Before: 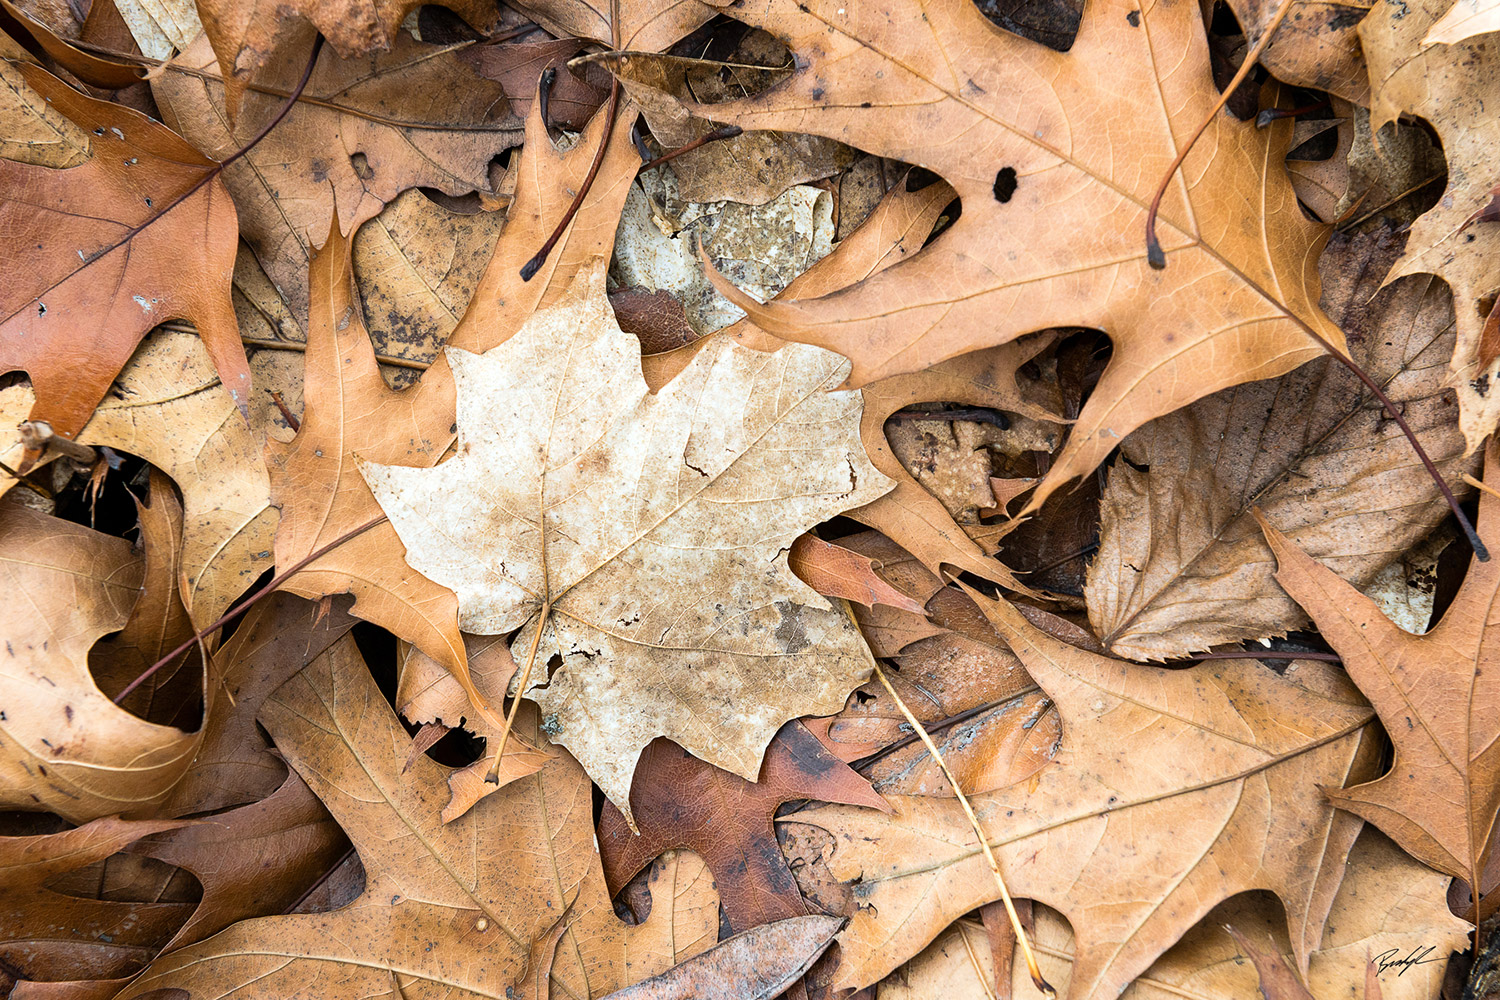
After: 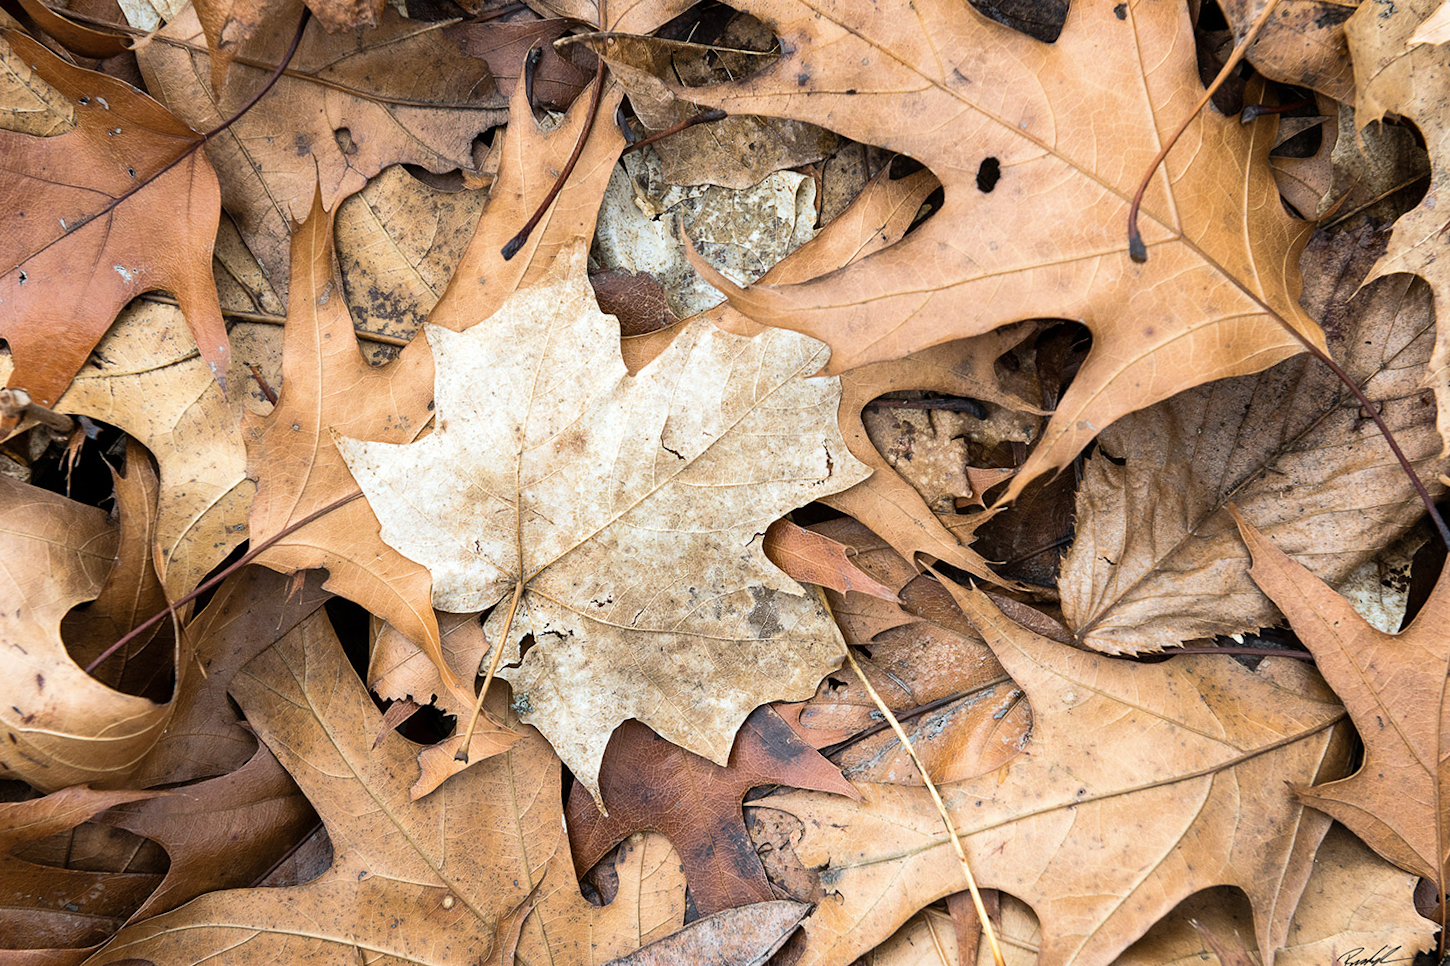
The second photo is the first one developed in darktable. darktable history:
crop and rotate: angle -1.32°
contrast brightness saturation: saturation -0.102
